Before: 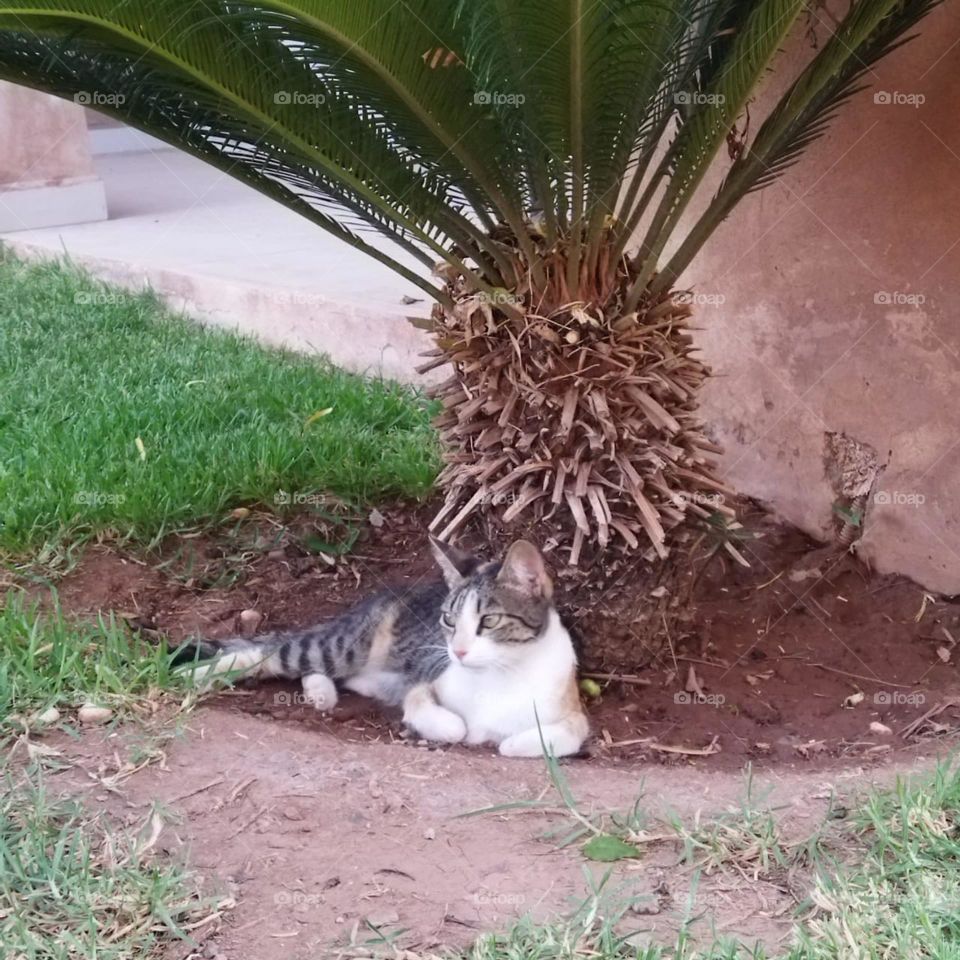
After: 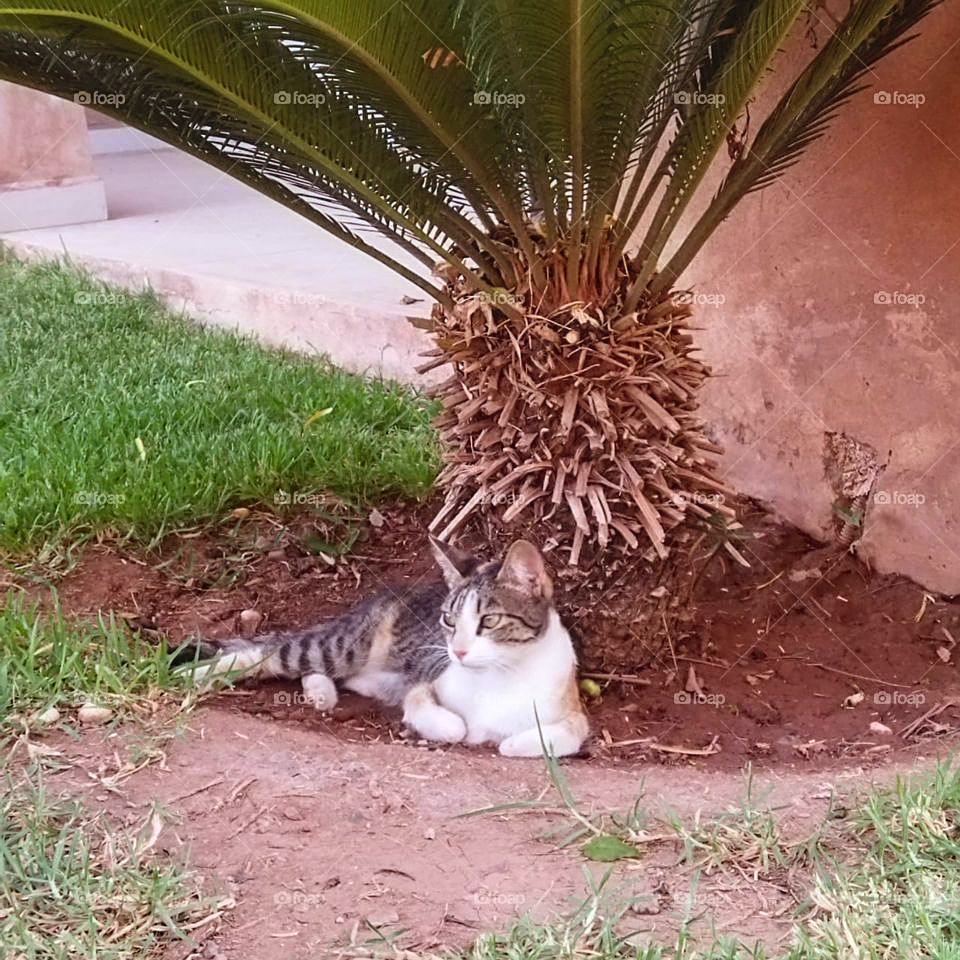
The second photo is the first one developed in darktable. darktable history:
contrast brightness saturation: contrast -0.1, brightness 0.05, saturation 0.08
sharpen: on, module defaults
local contrast: highlights 83%, shadows 81%
rgb levels: mode RGB, independent channels, levels [[0, 0.5, 1], [0, 0.521, 1], [0, 0.536, 1]]
